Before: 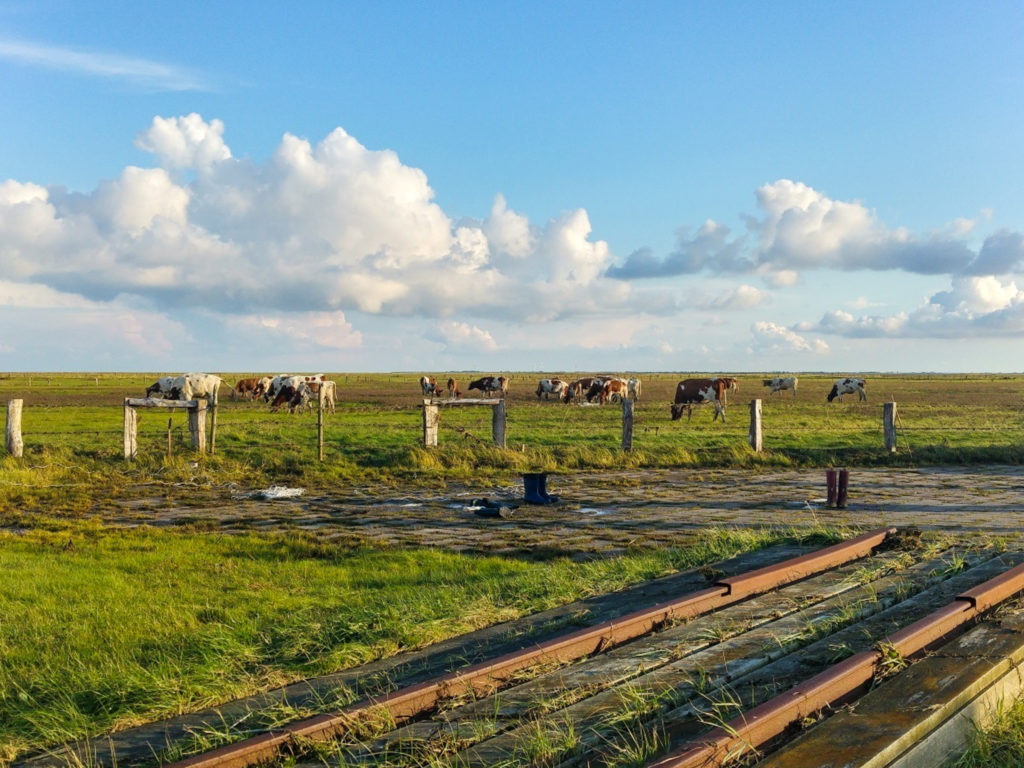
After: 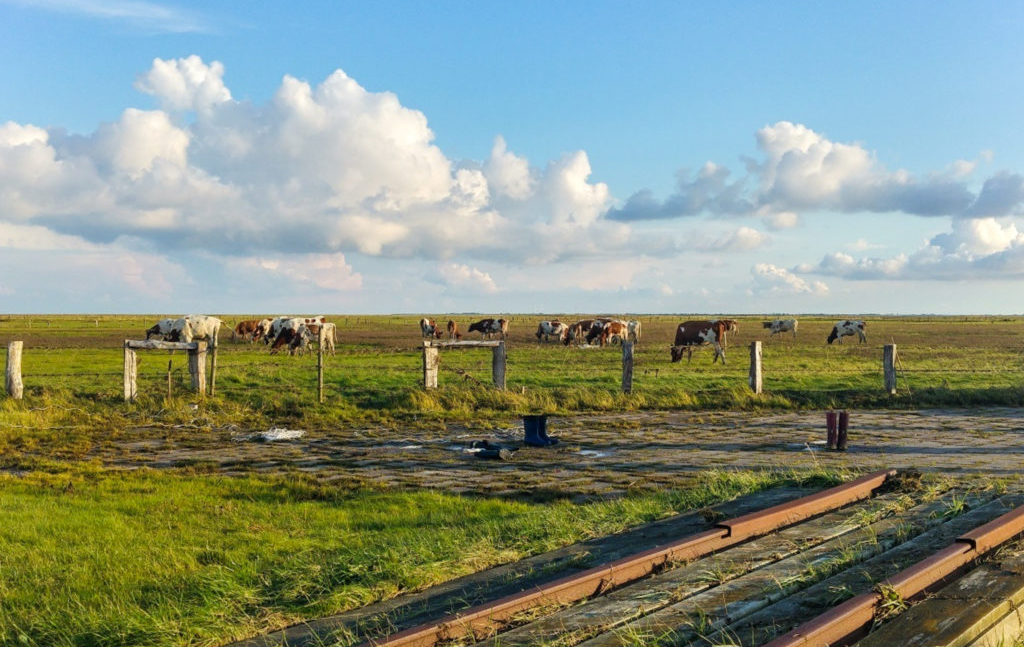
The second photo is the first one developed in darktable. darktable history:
crop: top 7.612%, bottom 8.127%
